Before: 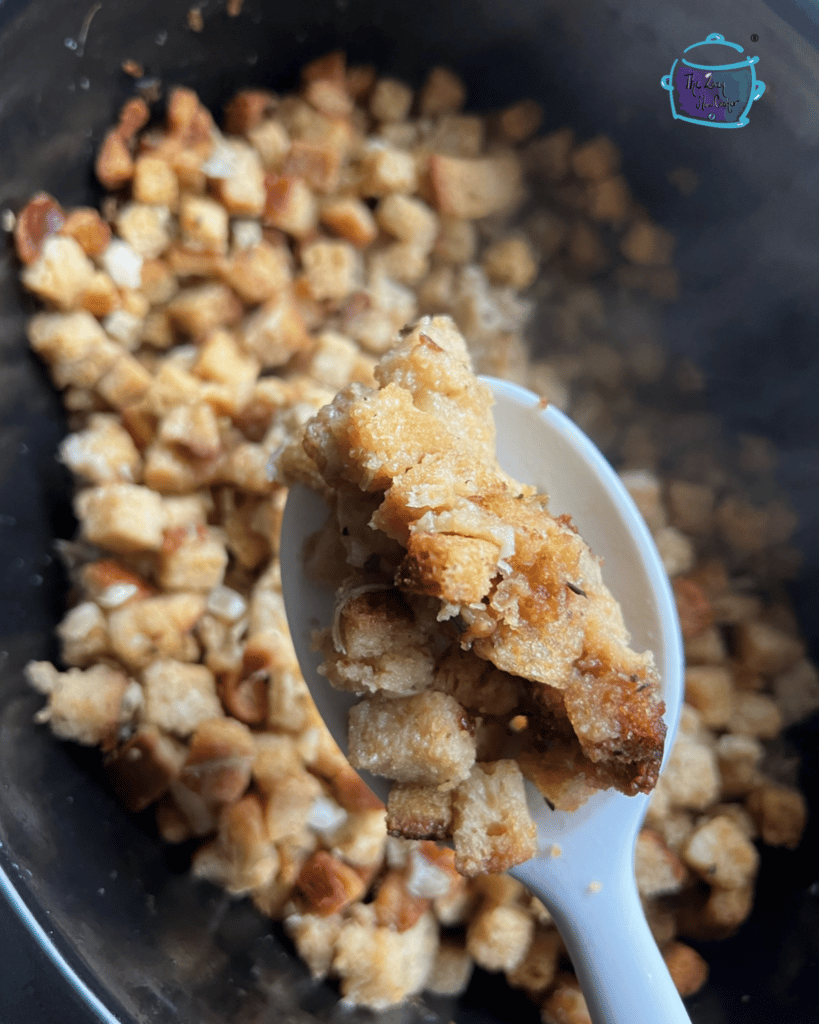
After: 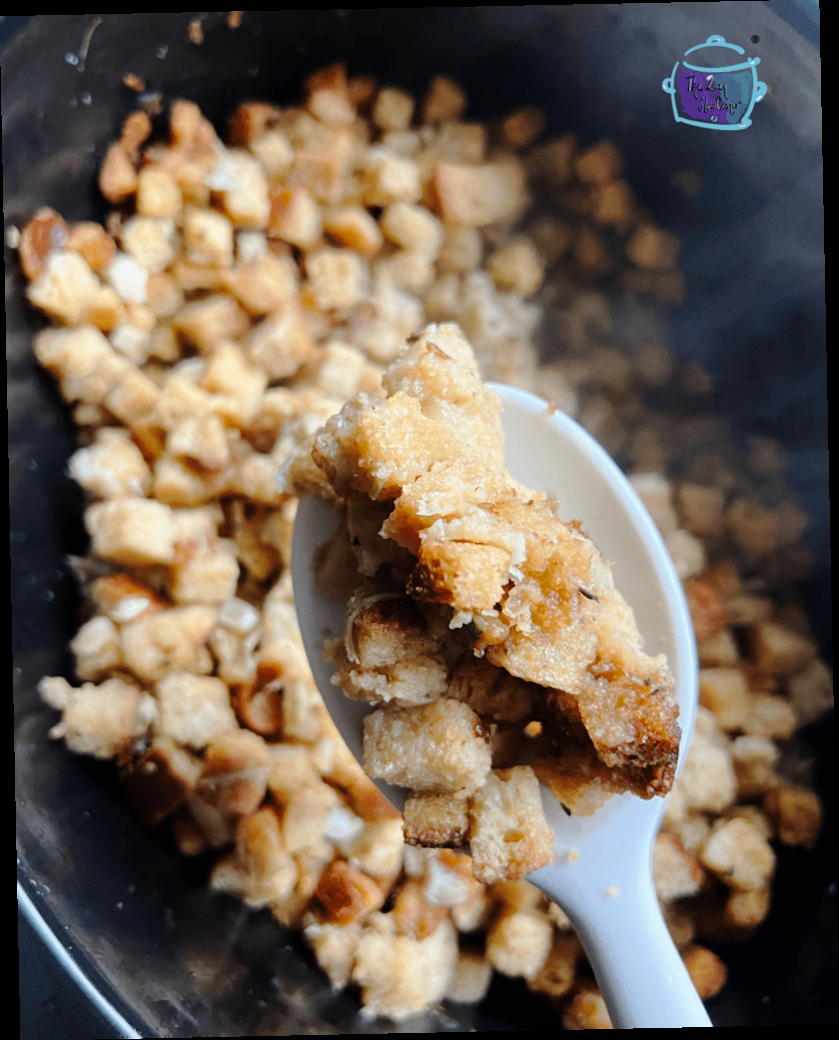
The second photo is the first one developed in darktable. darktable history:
rotate and perspective: rotation -1.17°, automatic cropping off
tone curve: curves: ch0 [(0, 0) (0.003, 0.002) (0.011, 0.008) (0.025, 0.016) (0.044, 0.026) (0.069, 0.04) (0.1, 0.061) (0.136, 0.104) (0.177, 0.15) (0.224, 0.22) (0.277, 0.307) (0.335, 0.399) (0.399, 0.492) (0.468, 0.575) (0.543, 0.638) (0.623, 0.701) (0.709, 0.778) (0.801, 0.85) (0.898, 0.934) (1, 1)], preserve colors none
